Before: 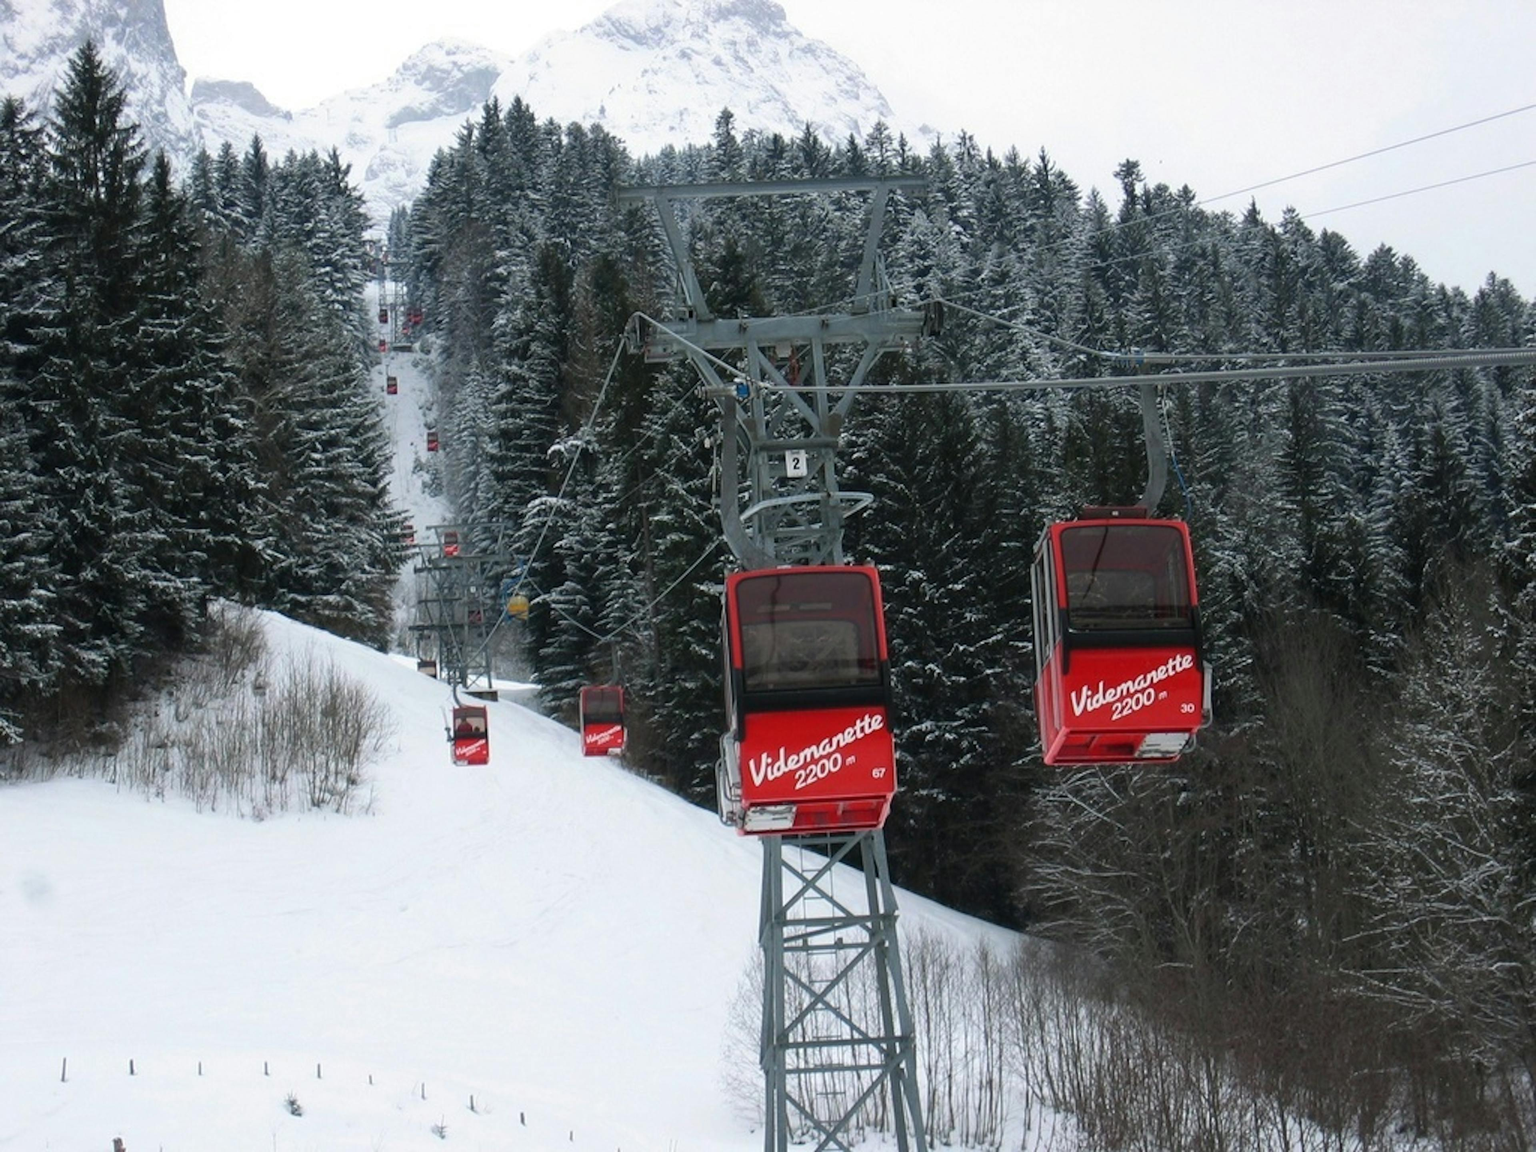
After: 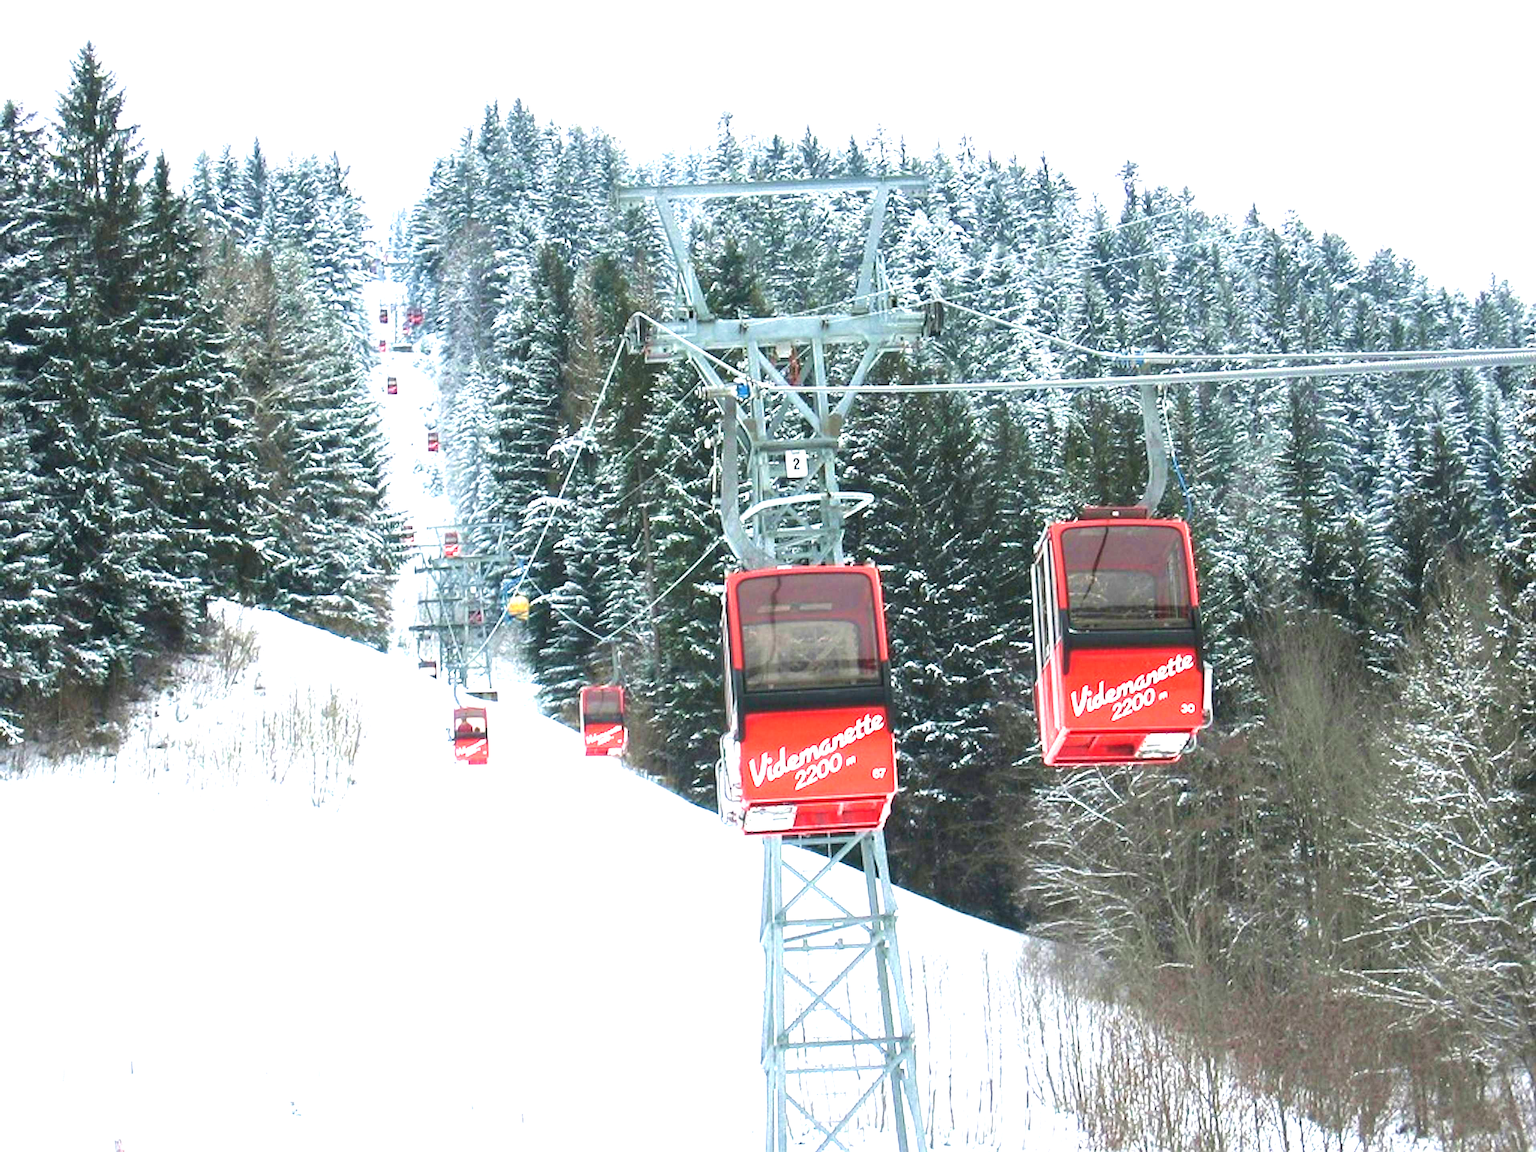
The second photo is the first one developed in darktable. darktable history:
velvia: on, module defaults
sharpen: amount 0.542
exposure: black level correction 0, exposure 2.377 EV, compensate exposure bias true, compensate highlight preservation false
